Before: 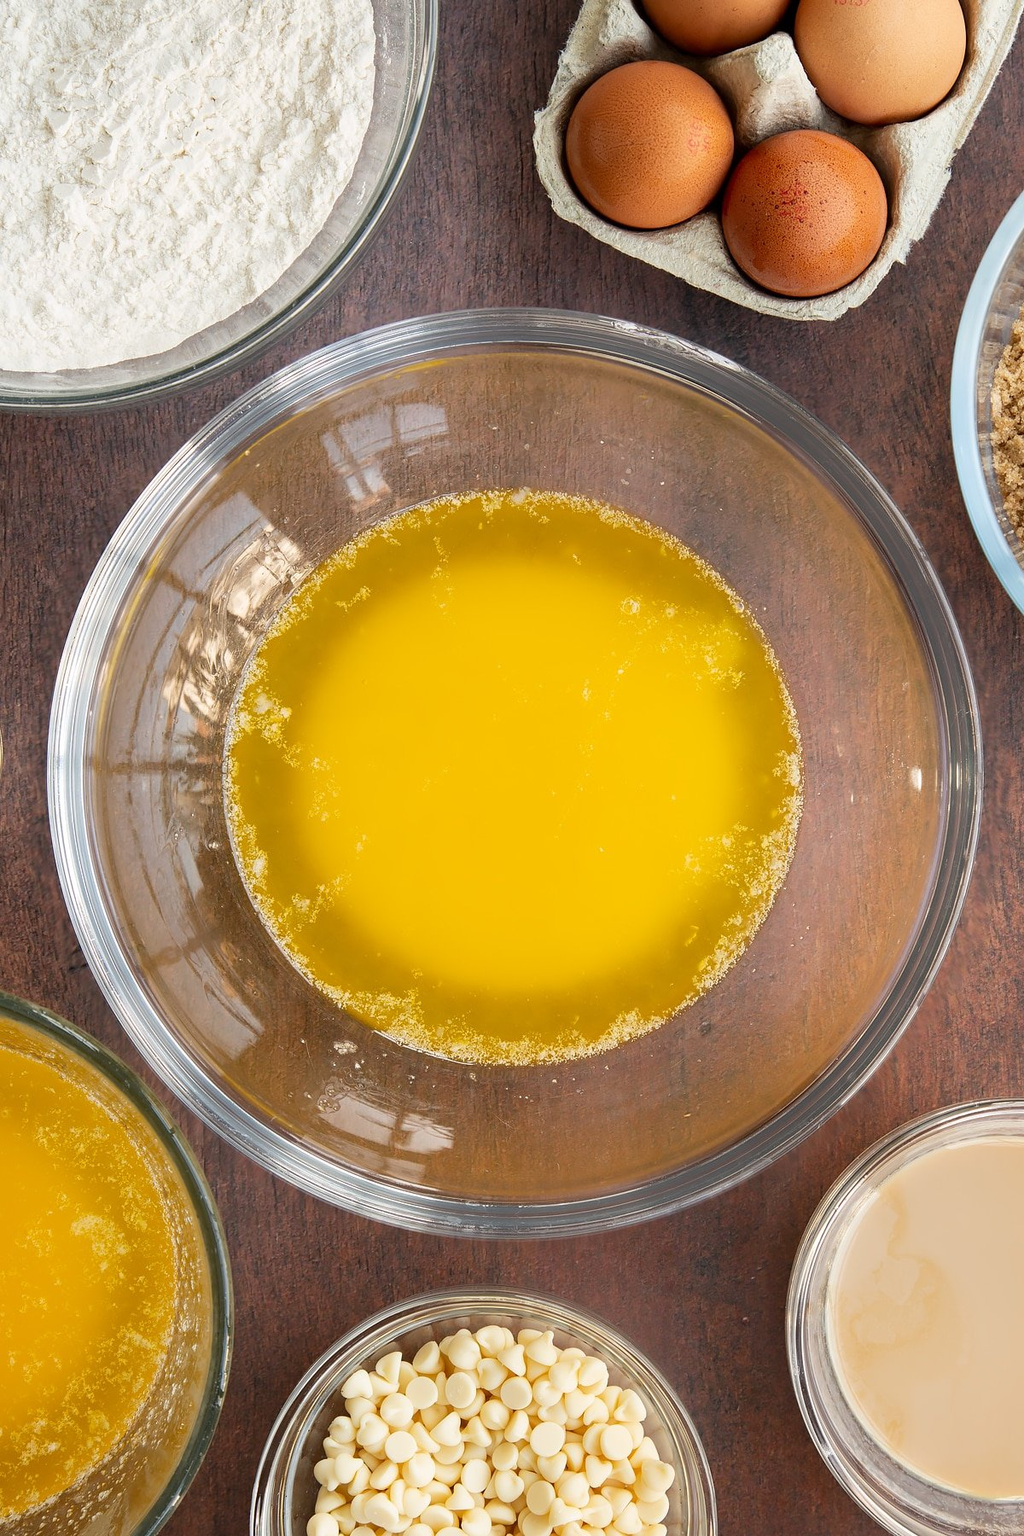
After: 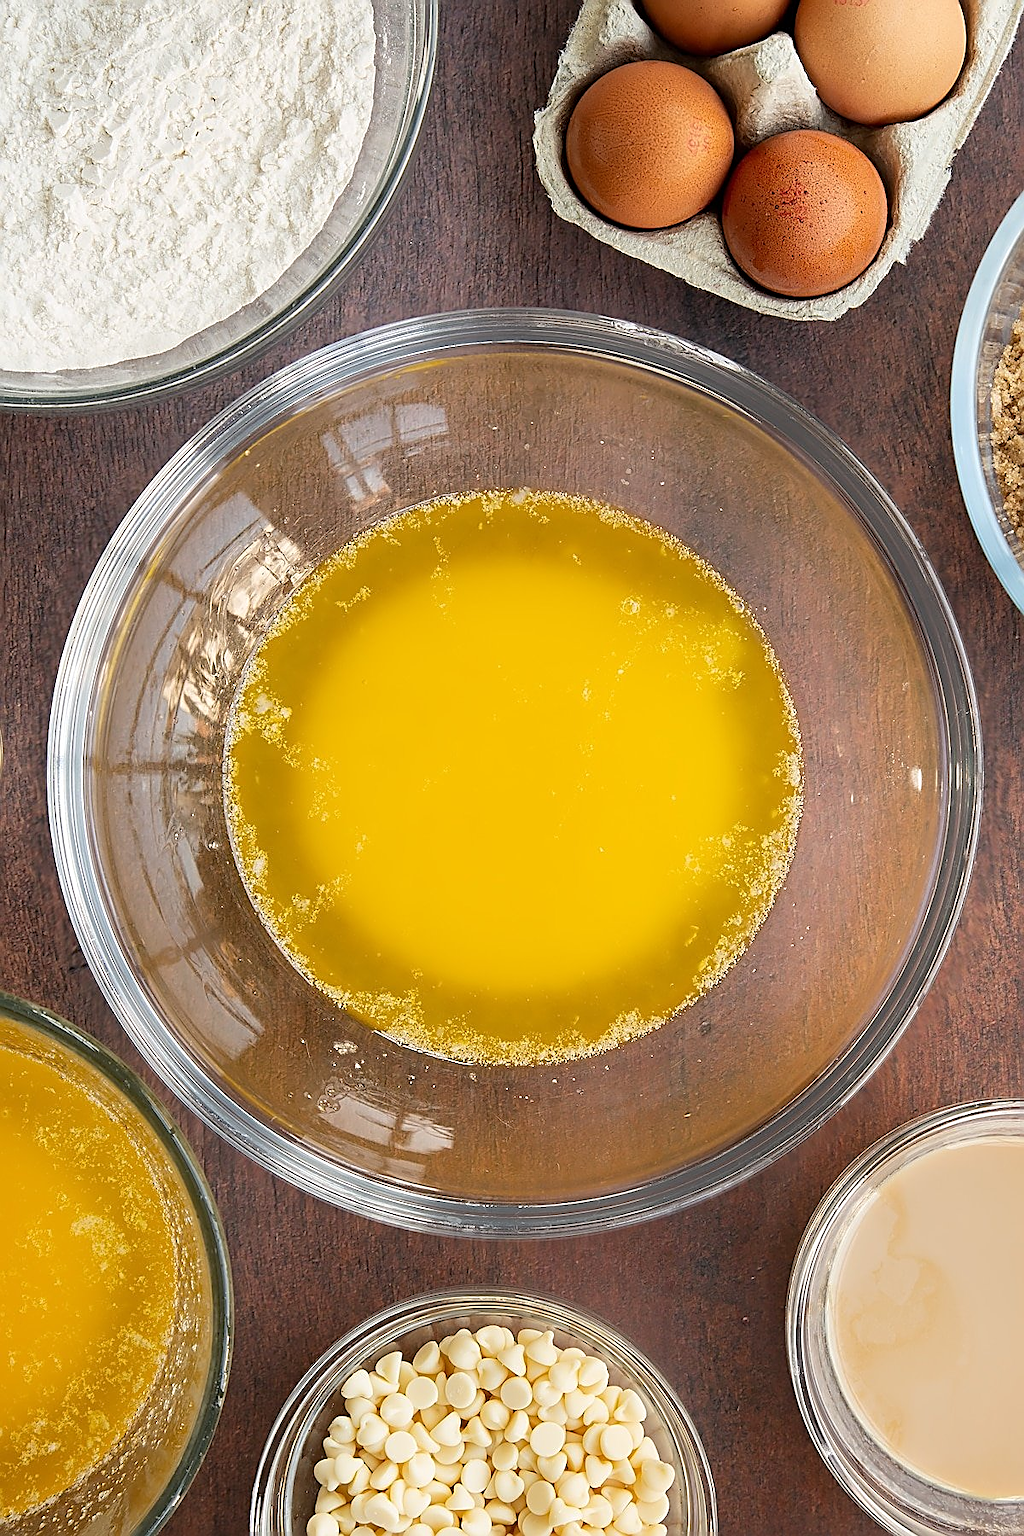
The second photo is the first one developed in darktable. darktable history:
sharpen: amount 0.885
